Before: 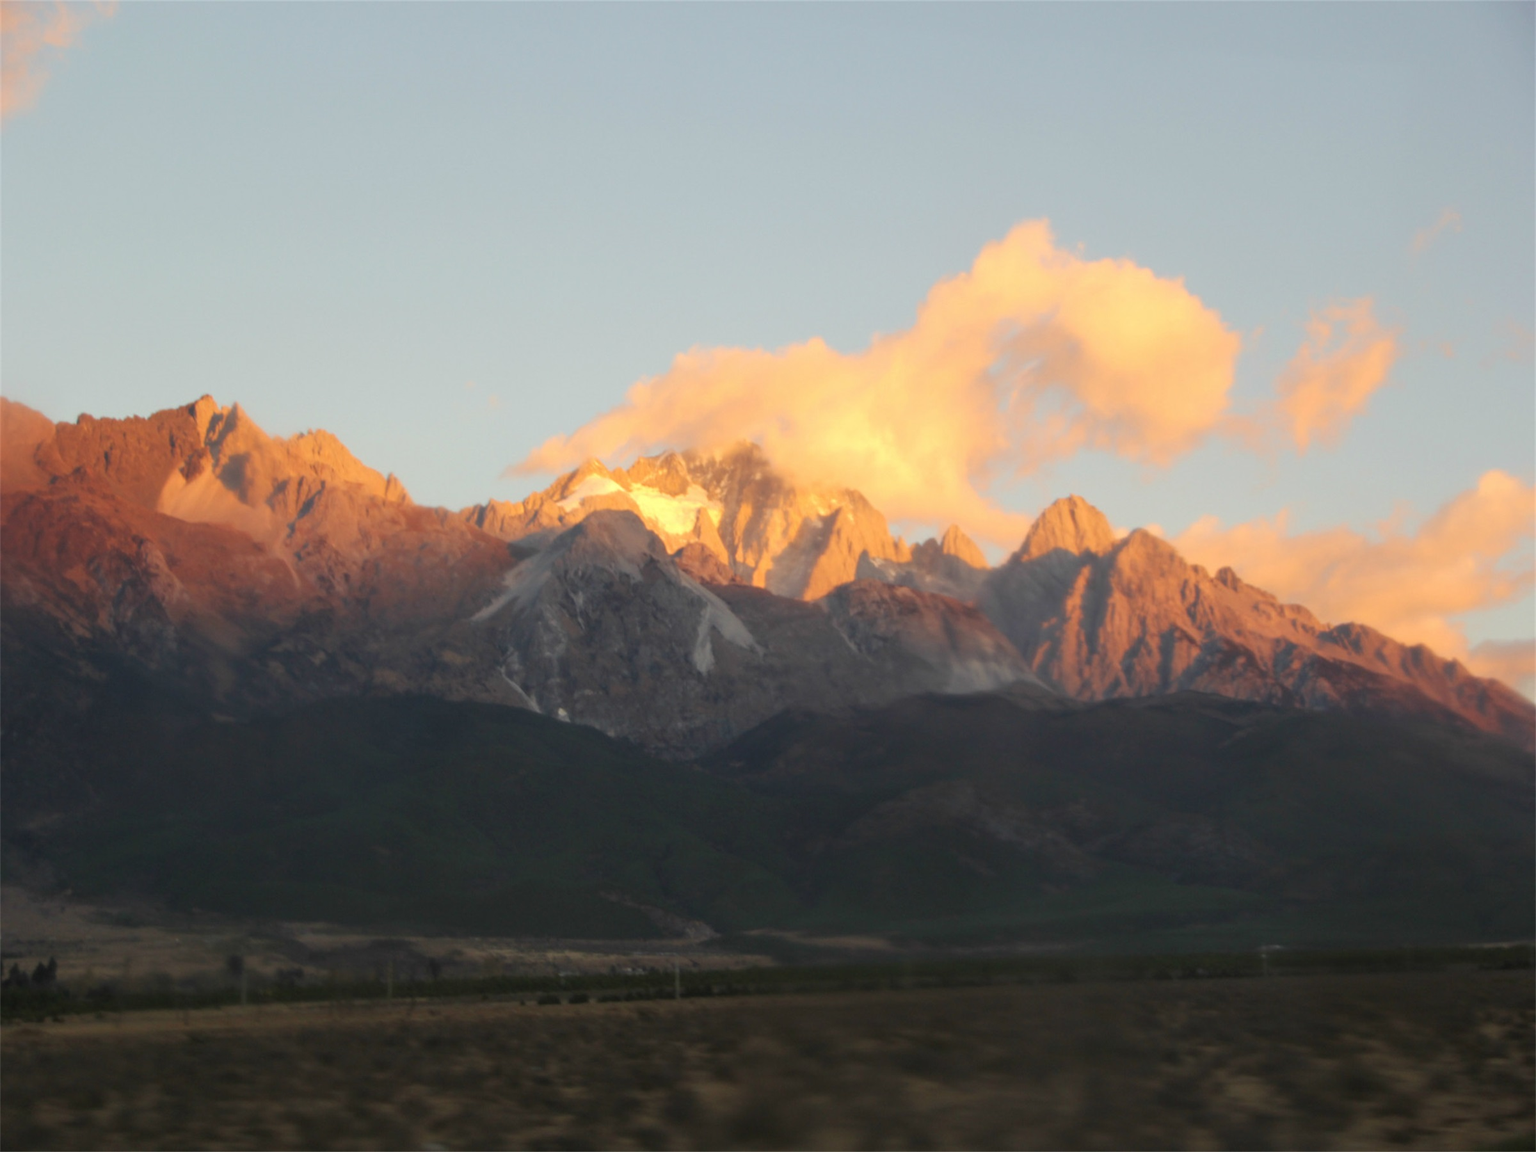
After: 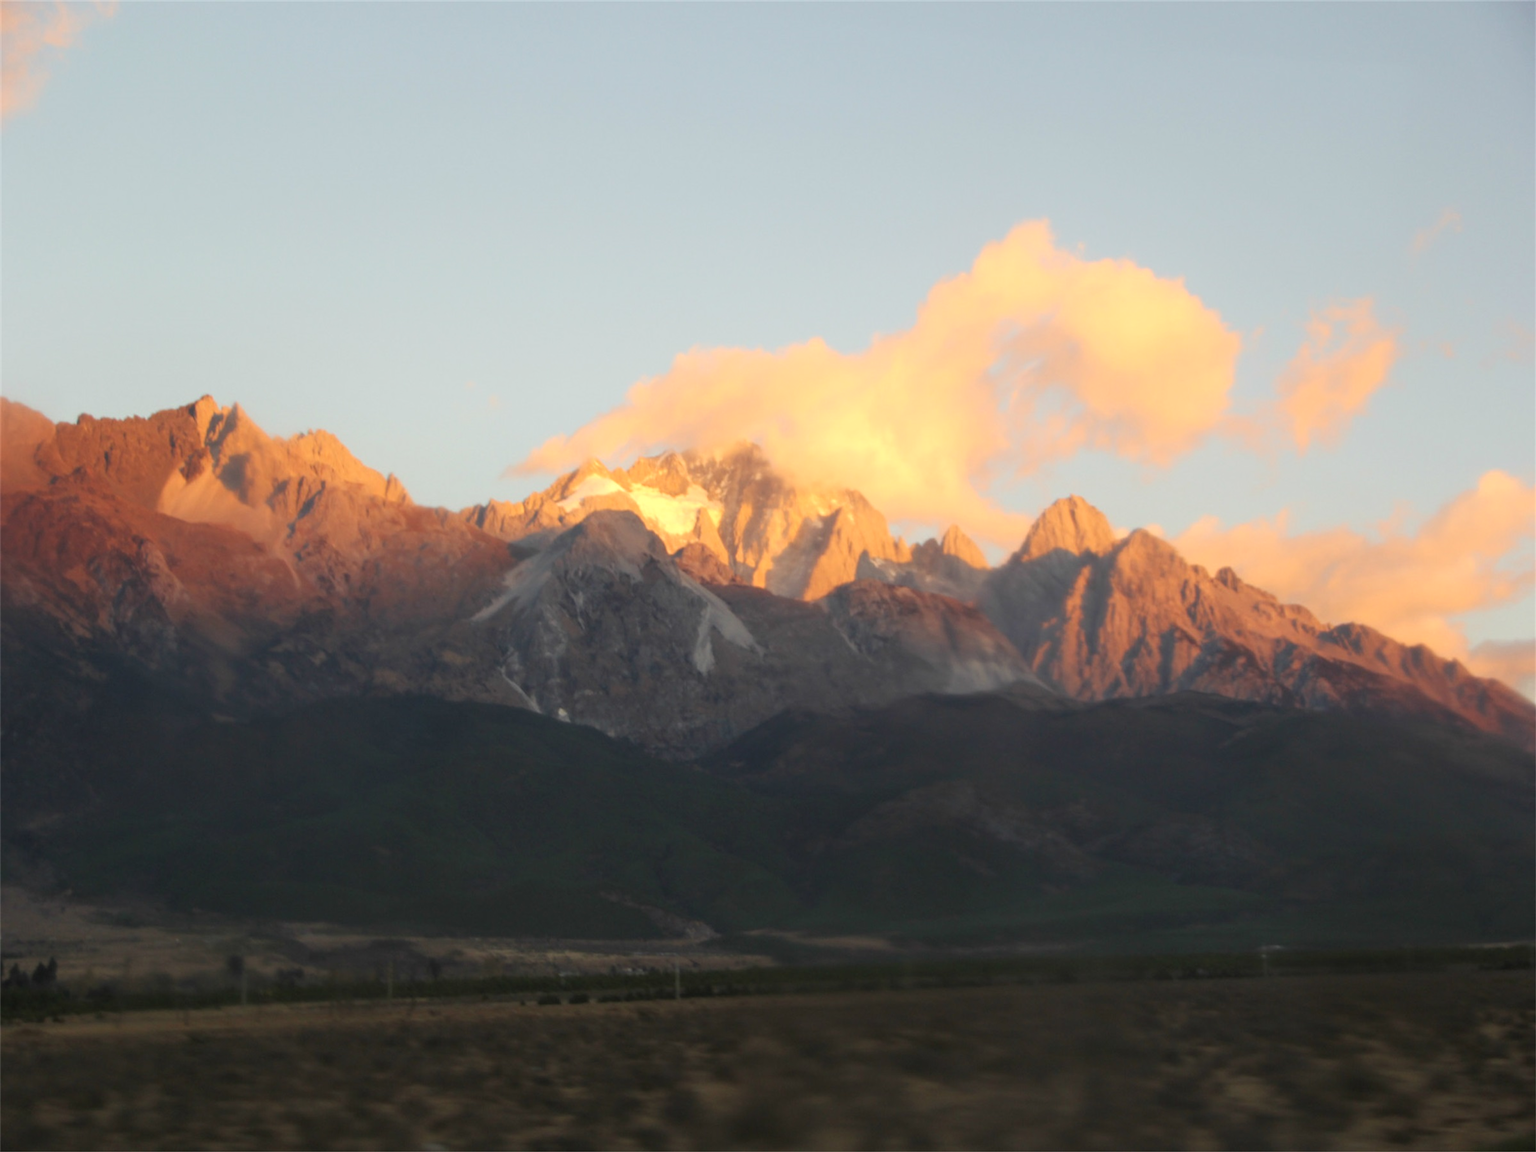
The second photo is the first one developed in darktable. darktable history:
exposure: exposure 0 EV, compensate highlight preservation false
shadows and highlights: shadows 0, highlights 40
